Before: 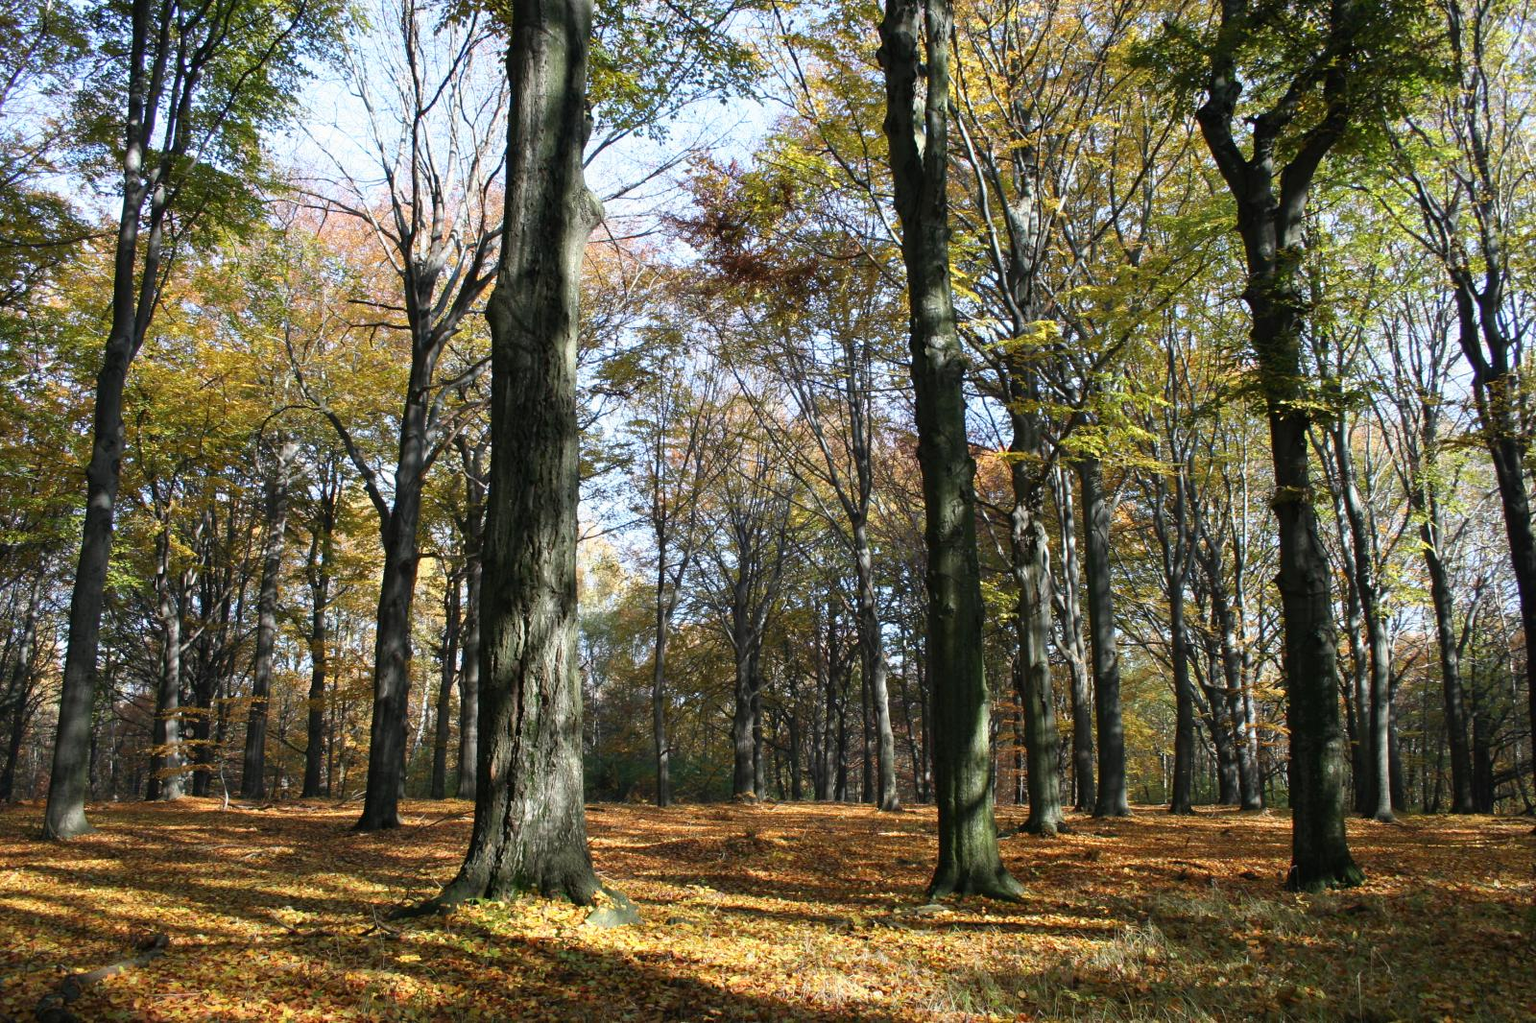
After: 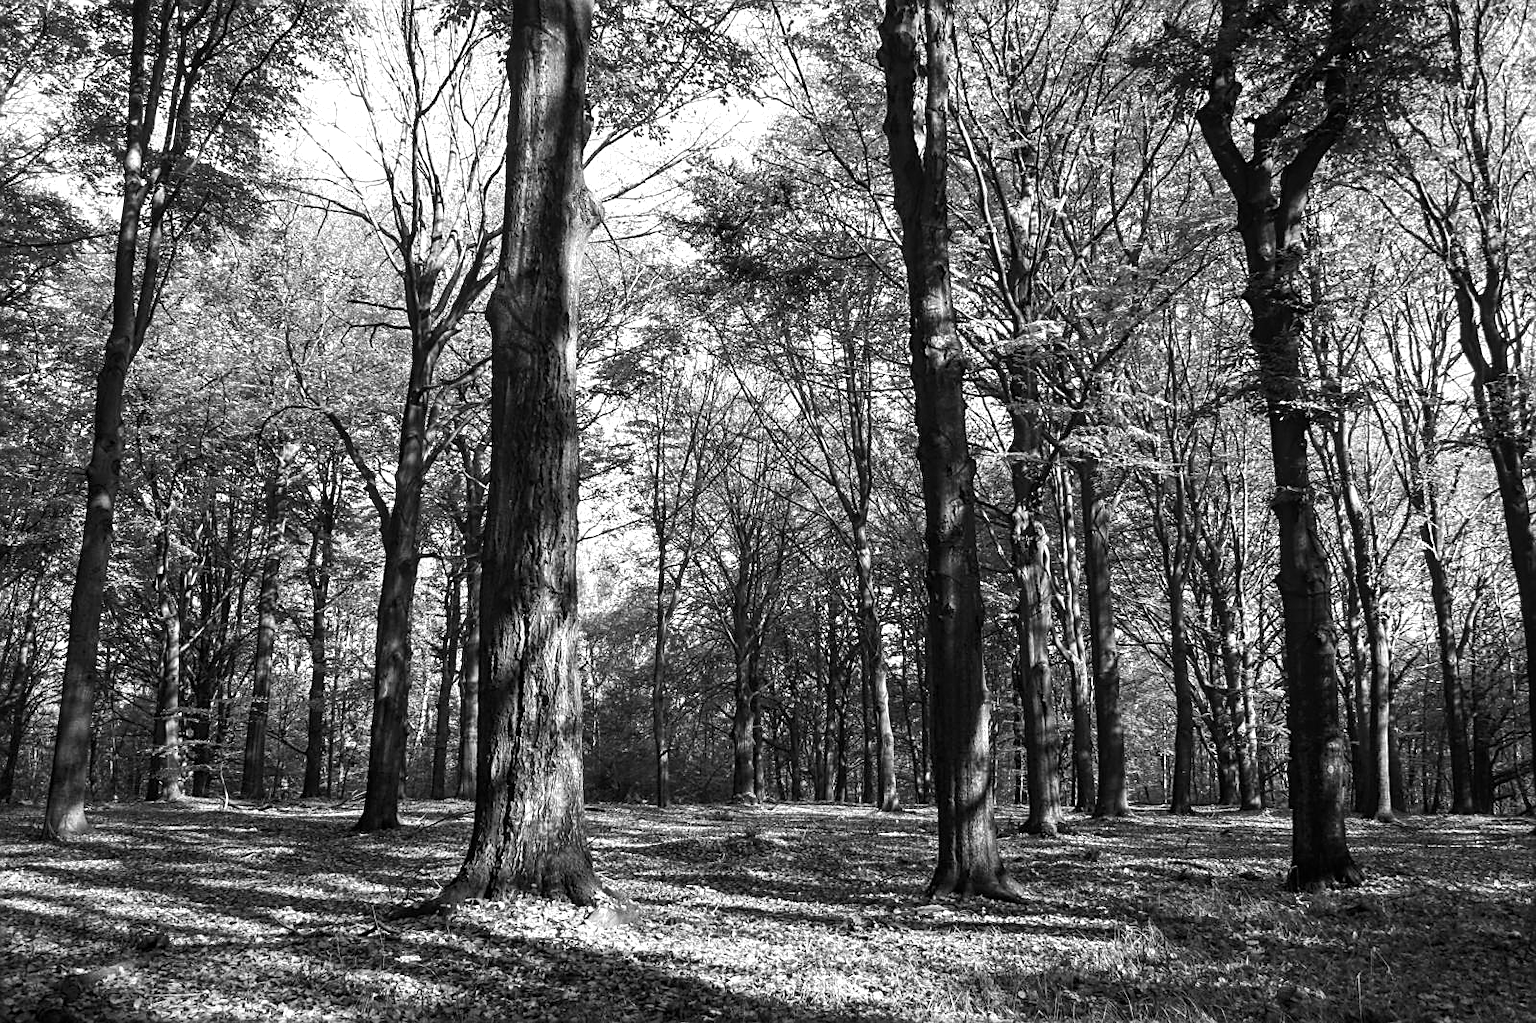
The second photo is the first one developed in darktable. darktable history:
monochrome: on, module defaults
white balance: red 0.986, blue 1.01
tone equalizer: -8 EV -0.417 EV, -7 EV -0.389 EV, -6 EV -0.333 EV, -5 EV -0.222 EV, -3 EV 0.222 EV, -2 EV 0.333 EV, -1 EV 0.389 EV, +0 EV 0.417 EV, edges refinement/feathering 500, mask exposure compensation -1.57 EV, preserve details no
local contrast: on, module defaults
sharpen: on, module defaults
